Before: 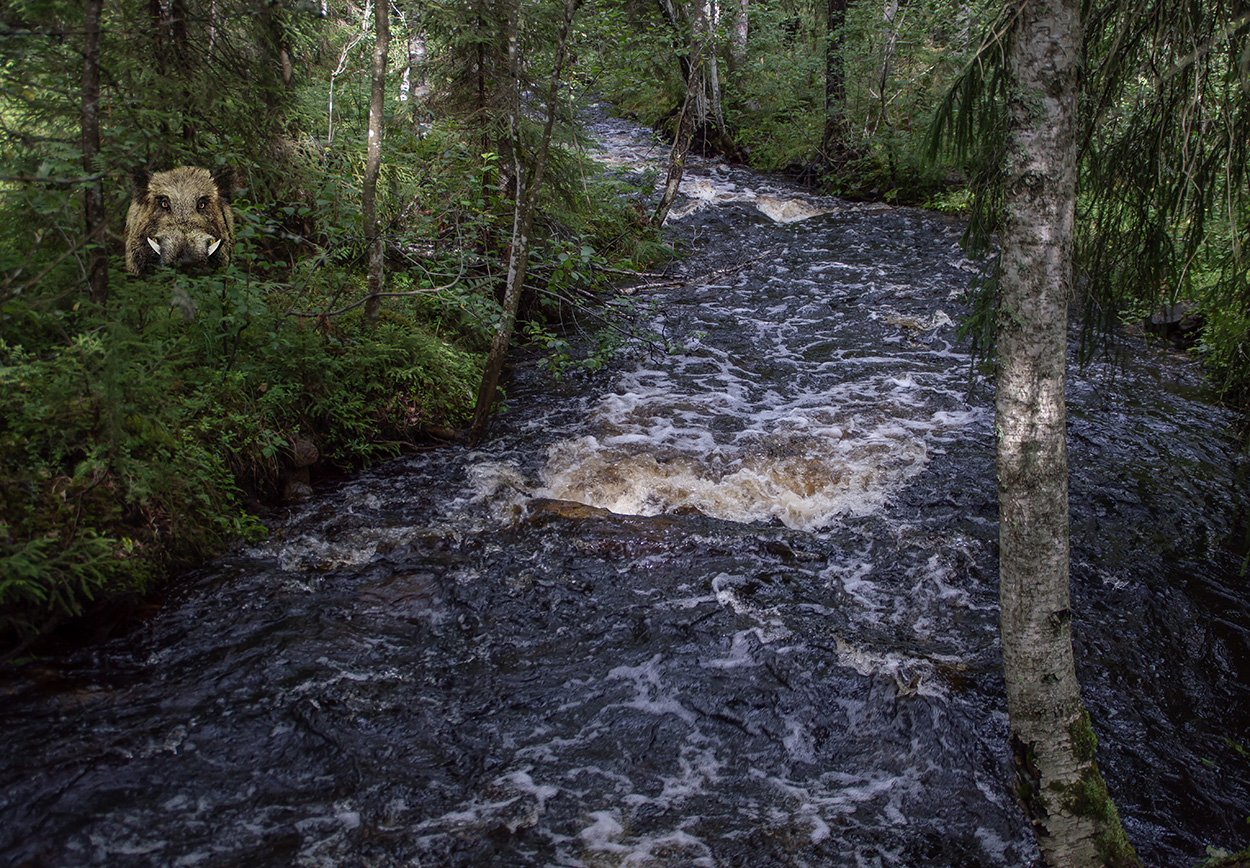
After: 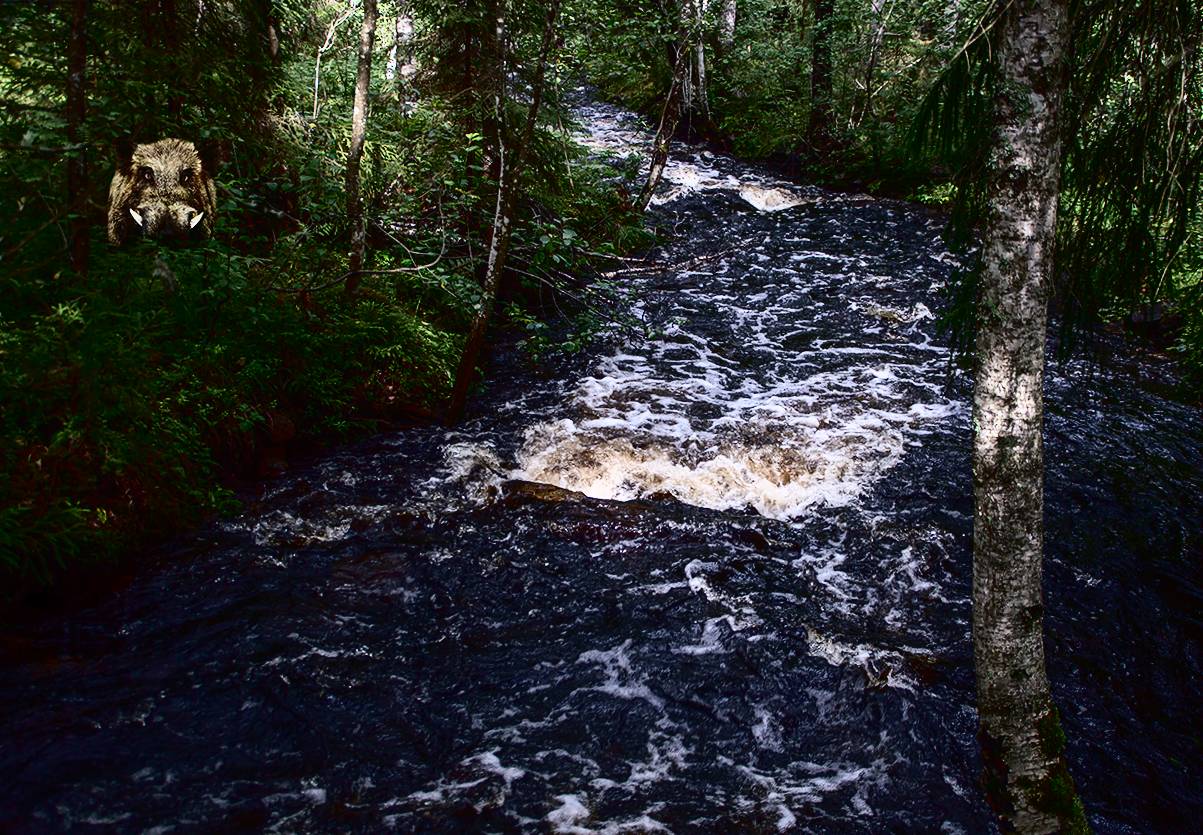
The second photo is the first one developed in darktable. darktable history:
exposure: black level correction 0.001, exposure 0.295 EV, compensate highlight preservation false
crop and rotate: angle -1.55°
tone curve: curves: ch0 [(0, 0) (0.003, 0.005) (0.011, 0.008) (0.025, 0.01) (0.044, 0.014) (0.069, 0.017) (0.1, 0.022) (0.136, 0.028) (0.177, 0.037) (0.224, 0.049) (0.277, 0.091) (0.335, 0.168) (0.399, 0.292) (0.468, 0.463) (0.543, 0.637) (0.623, 0.792) (0.709, 0.903) (0.801, 0.963) (0.898, 0.985) (1, 1)], color space Lab, independent channels, preserve colors none
contrast equalizer: y [[0.524, 0.538, 0.547, 0.548, 0.538, 0.524], [0.5 ×6], [0.5 ×6], [0 ×6], [0 ×6]], mix -0.993
